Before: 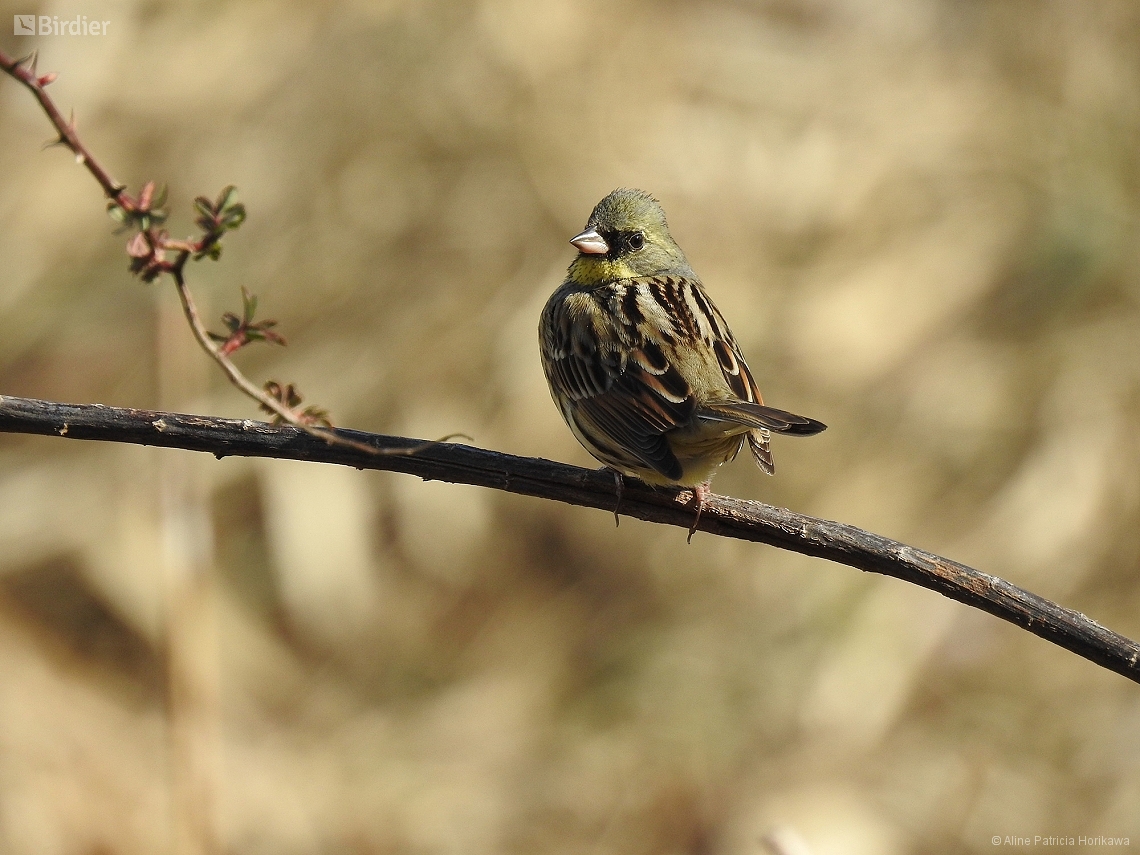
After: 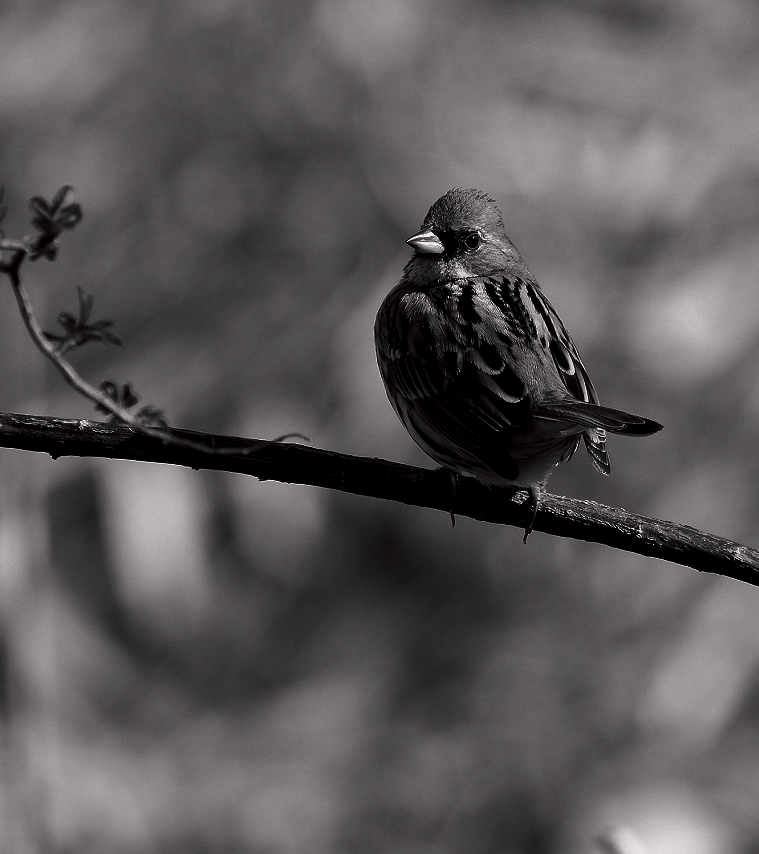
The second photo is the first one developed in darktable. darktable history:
tone curve: curves: ch0 [(0.013, 0) (0.061, 0.068) (0.239, 0.256) (0.502, 0.505) (0.683, 0.676) (0.761, 0.773) (0.858, 0.858) (0.987, 0.945)]; ch1 [(0, 0) (0.172, 0.123) (0.304, 0.288) (0.414, 0.44) (0.472, 0.473) (0.502, 0.508) (0.521, 0.528) (0.583, 0.595) (0.654, 0.673) (0.728, 0.761) (1, 1)]; ch2 [(0, 0) (0.411, 0.424) (0.485, 0.476) (0.502, 0.502) (0.553, 0.557) (0.57, 0.576) (1, 1)], color space Lab, independent channels, preserve colors none
crop and rotate: left 14.436%, right 18.898%
levels: levels [0, 0.492, 0.984]
contrast brightness saturation: contrast -0.03, brightness -0.59, saturation -1
